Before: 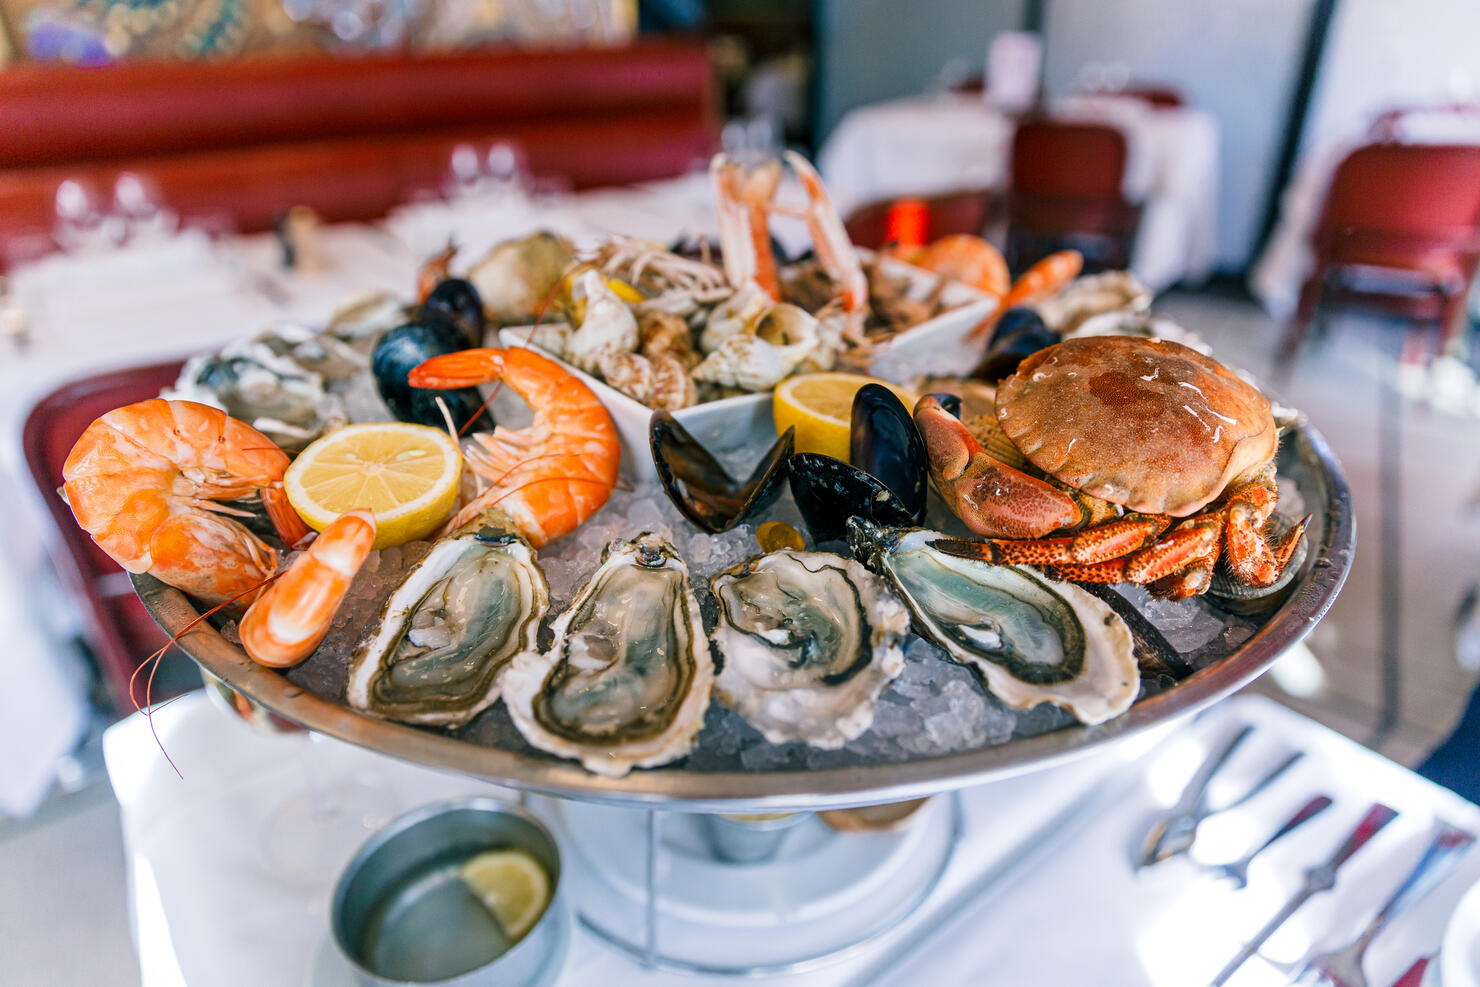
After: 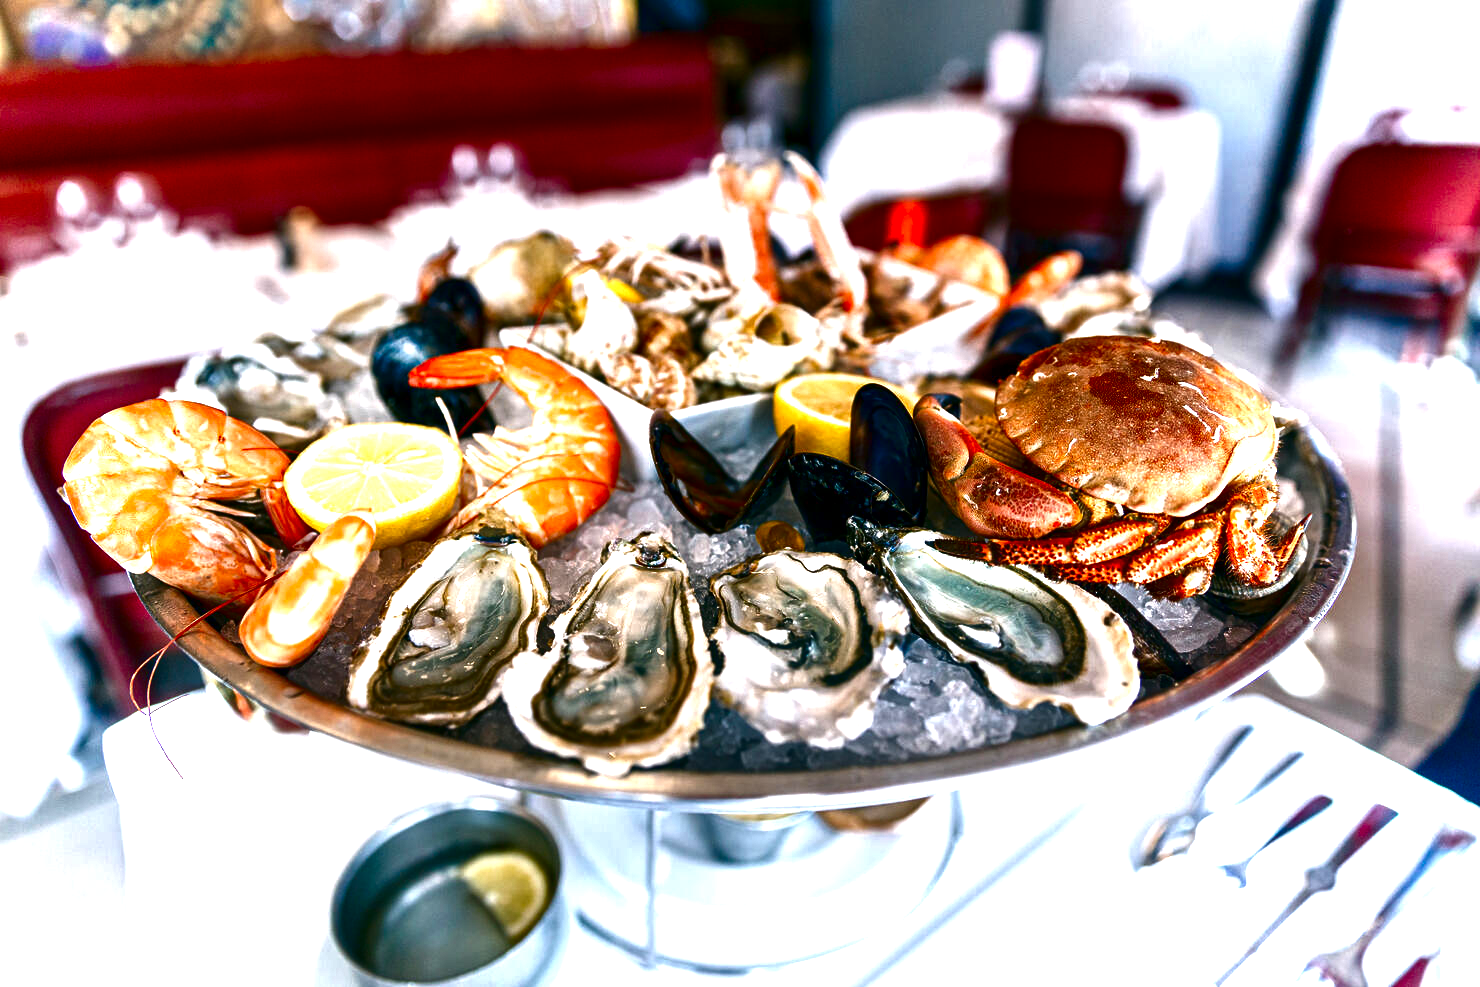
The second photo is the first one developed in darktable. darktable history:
contrast brightness saturation: brightness -0.517
exposure: black level correction 0.001, exposure 1.128 EV, compensate highlight preservation false
